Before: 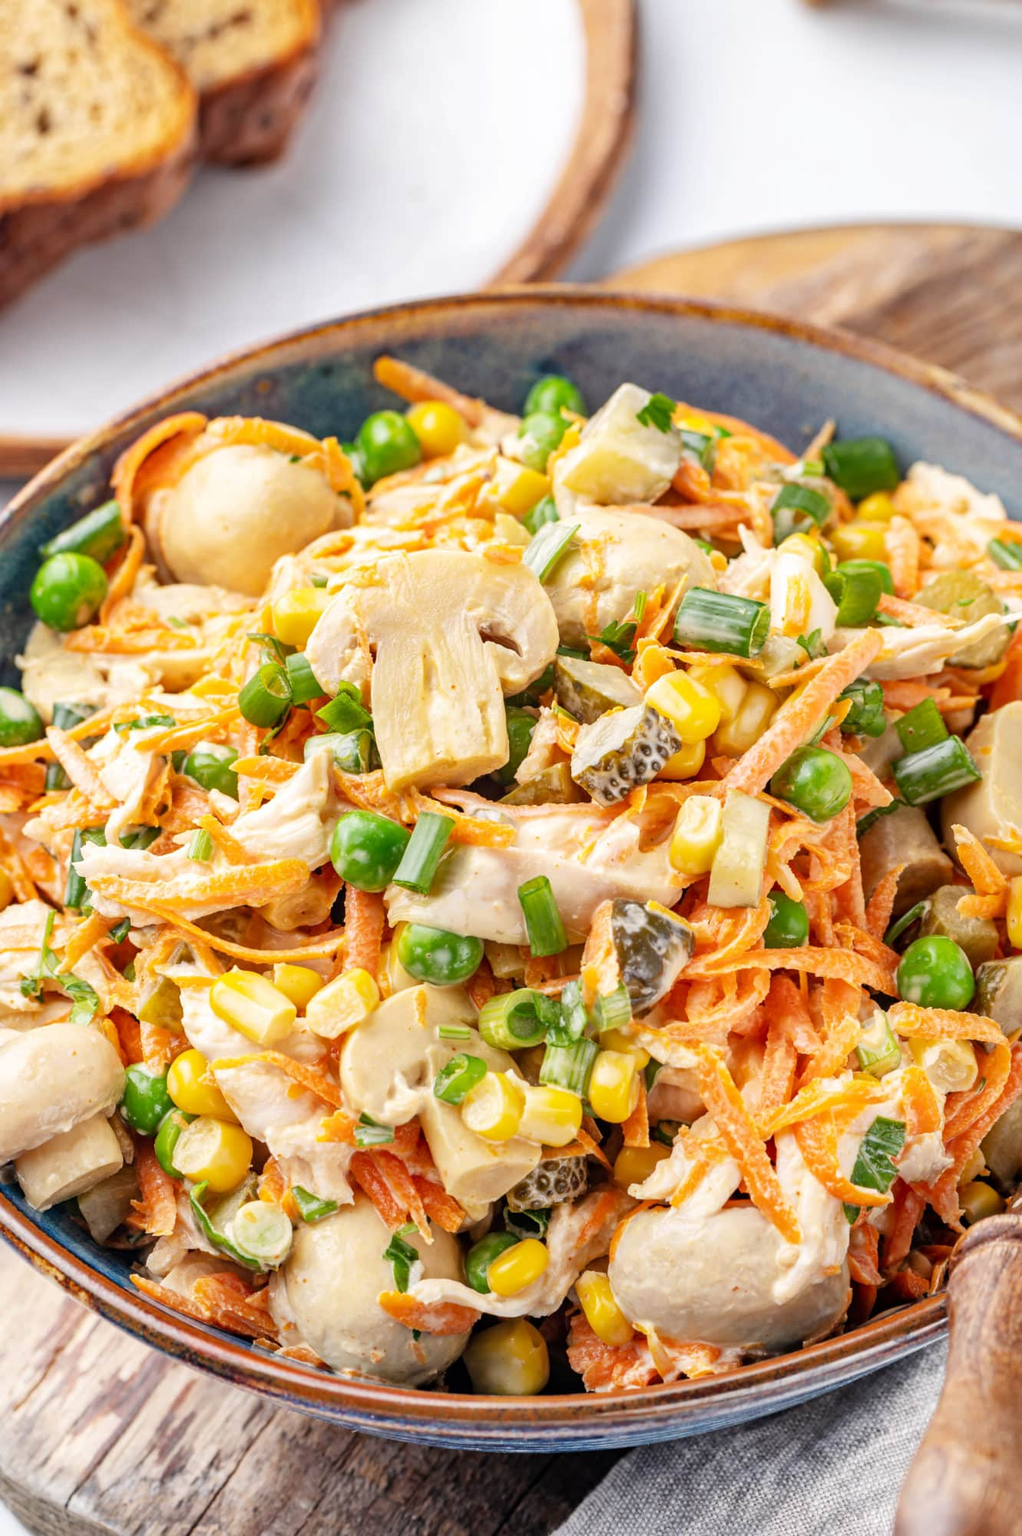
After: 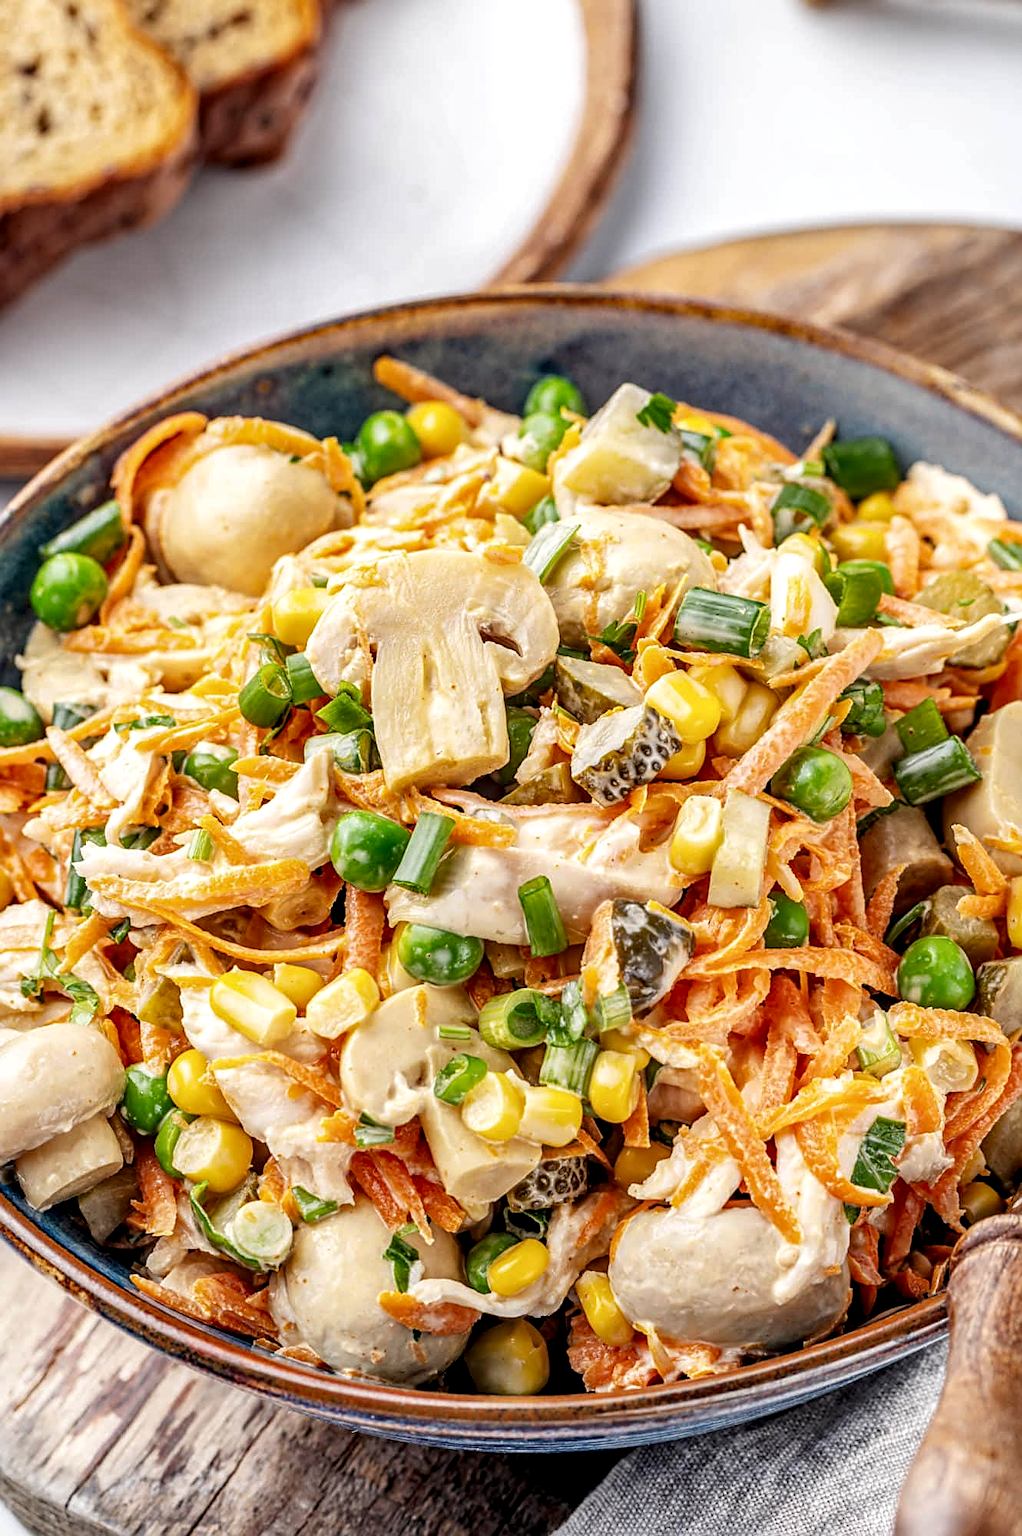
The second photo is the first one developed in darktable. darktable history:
sharpen: amount 0.491
exposure: exposure -0.155 EV, compensate exposure bias true, compensate highlight preservation false
local contrast: detail 150%
